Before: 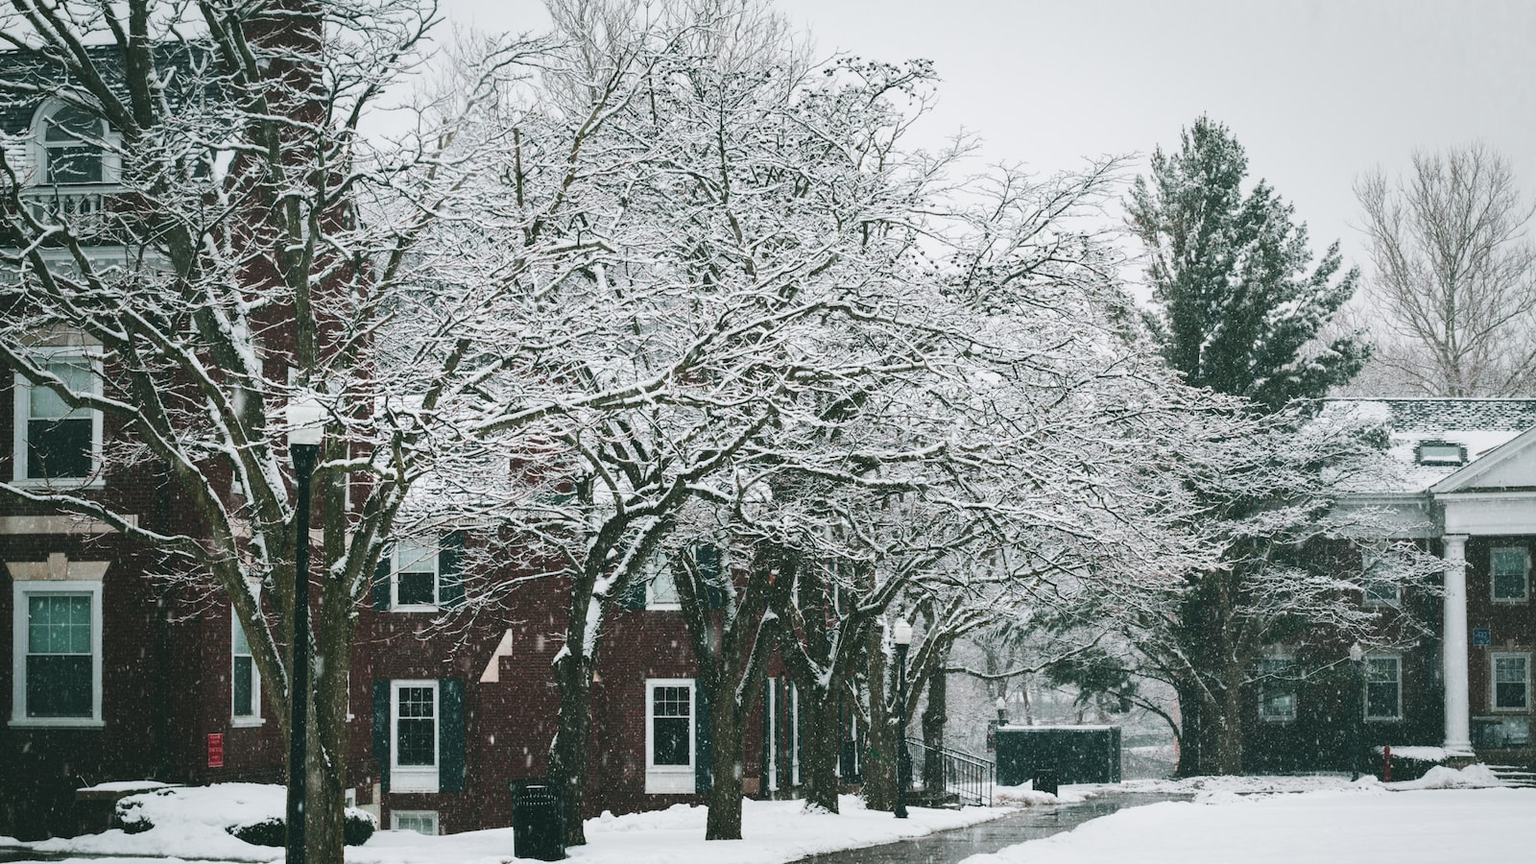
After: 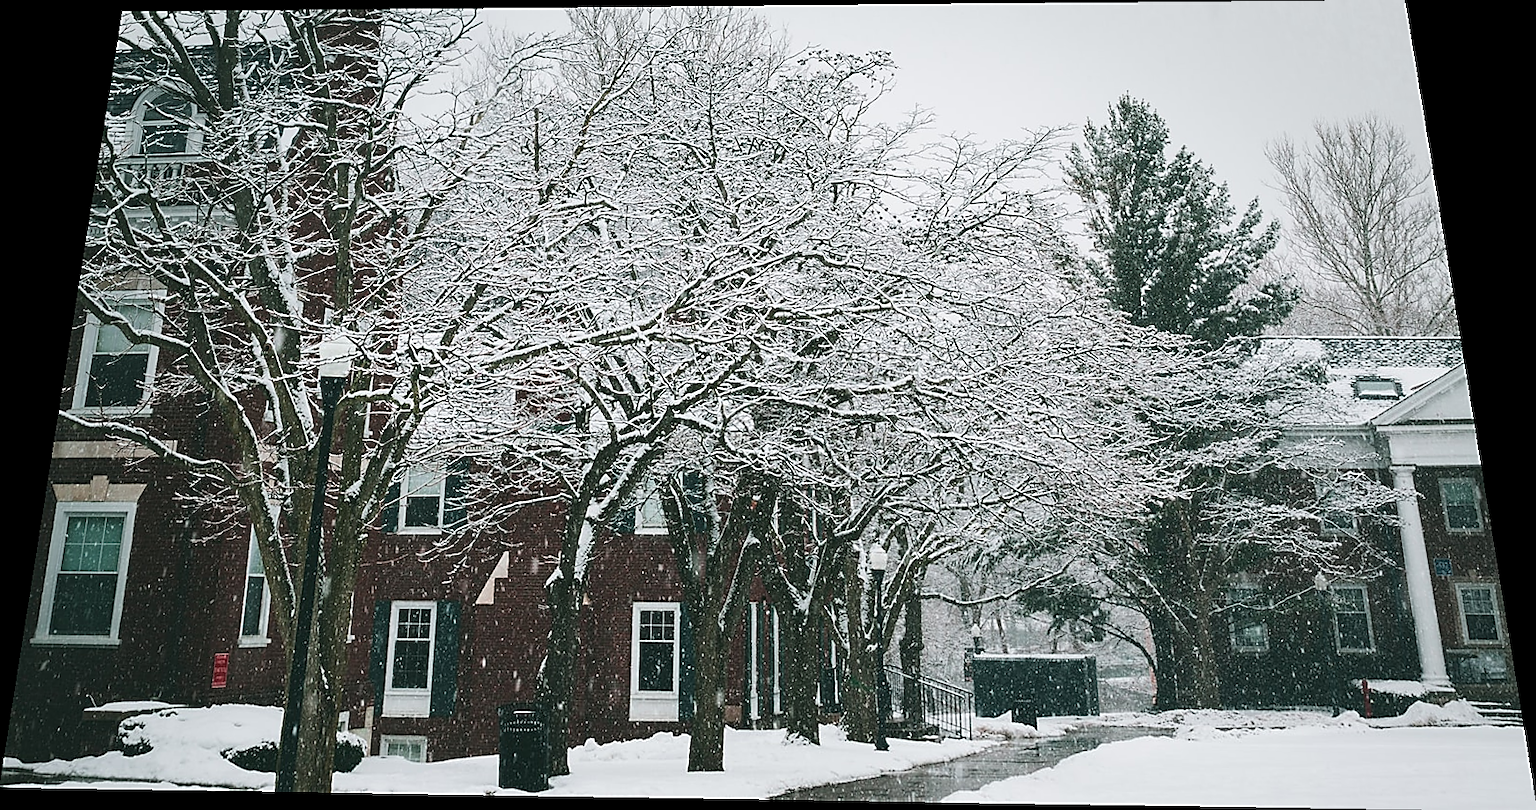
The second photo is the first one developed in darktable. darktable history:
rotate and perspective: rotation 0.128°, lens shift (vertical) -0.181, lens shift (horizontal) -0.044, shear 0.001, automatic cropping off
sharpen: radius 1.4, amount 1.25, threshold 0.7
